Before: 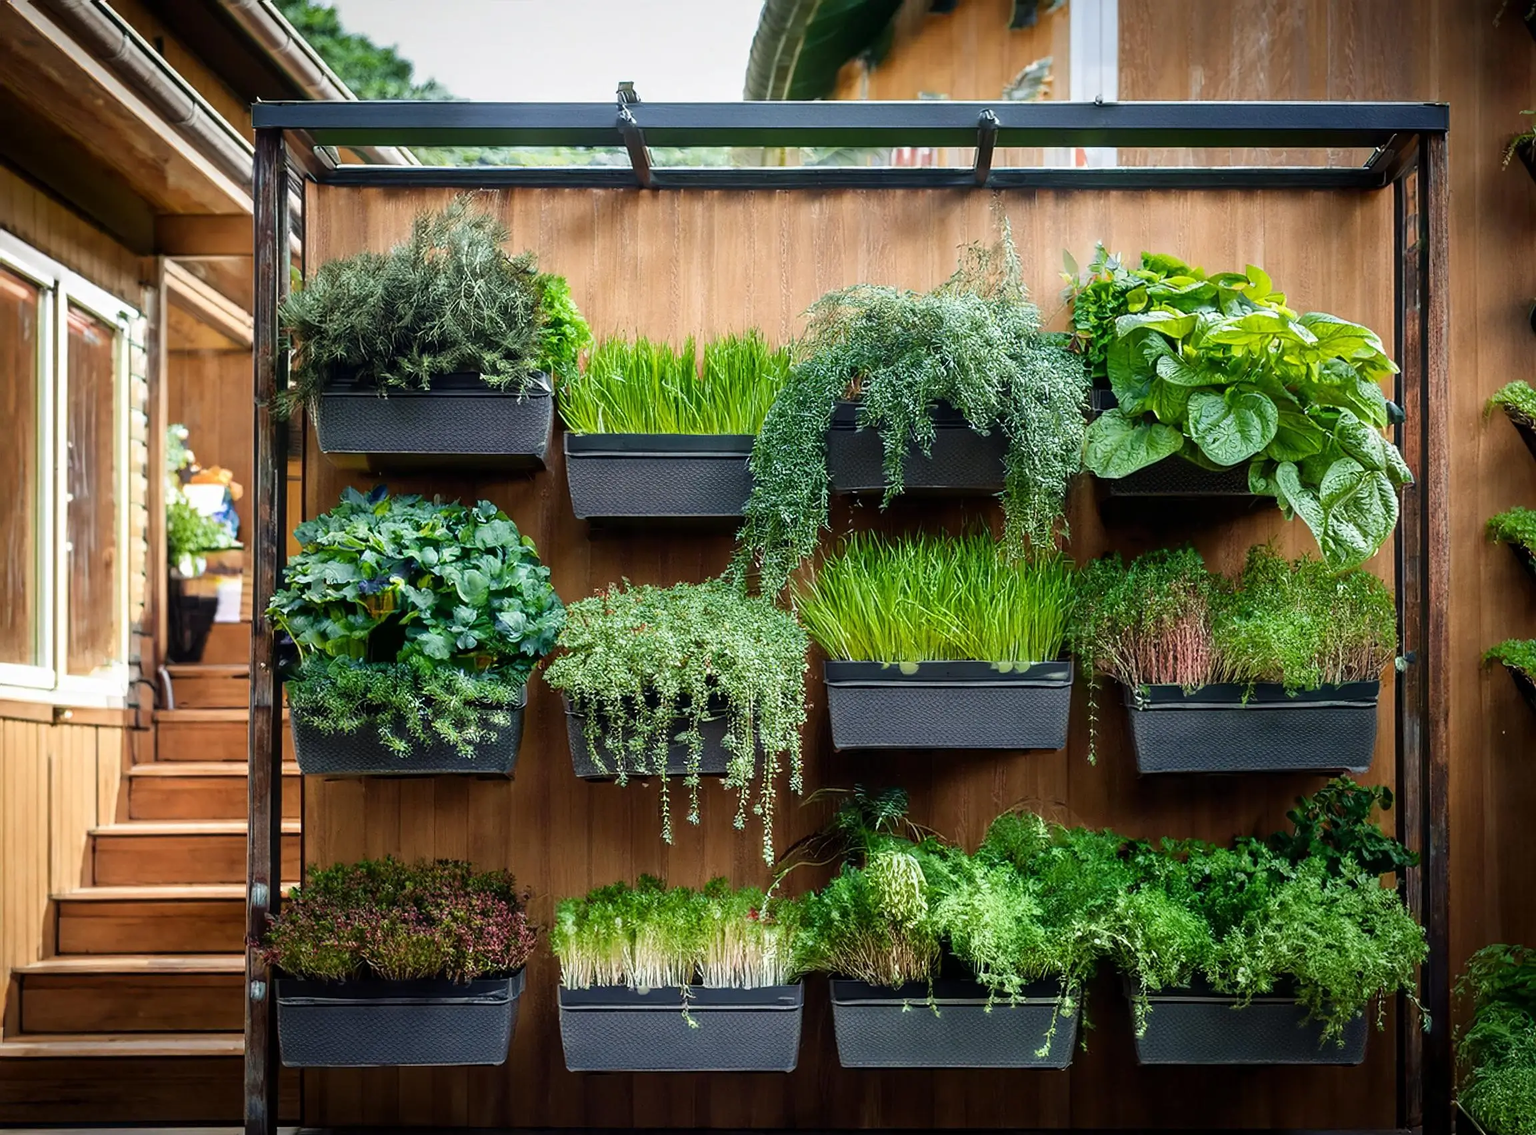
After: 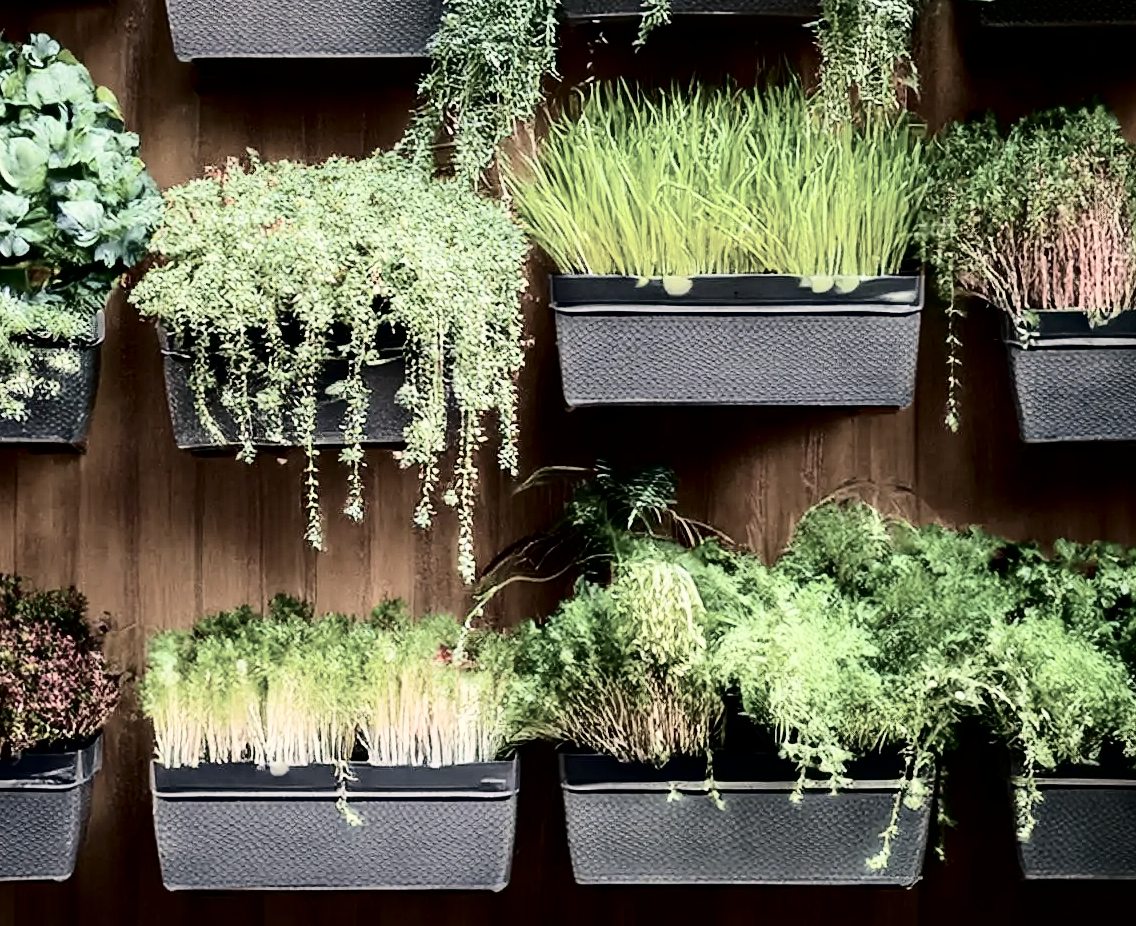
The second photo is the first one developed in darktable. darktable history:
tone curve: curves: ch0 [(0, 0) (0.004, 0) (0.133, 0.071) (0.325, 0.456) (0.832, 0.957) (1, 1)], color space Lab, independent channels, preserve colors none
color correction: highlights a* 5.5, highlights b* 5.17, saturation 0.642
crop: left 29.79%, top 42.116%, right 20.898%, bottom 3.465%
